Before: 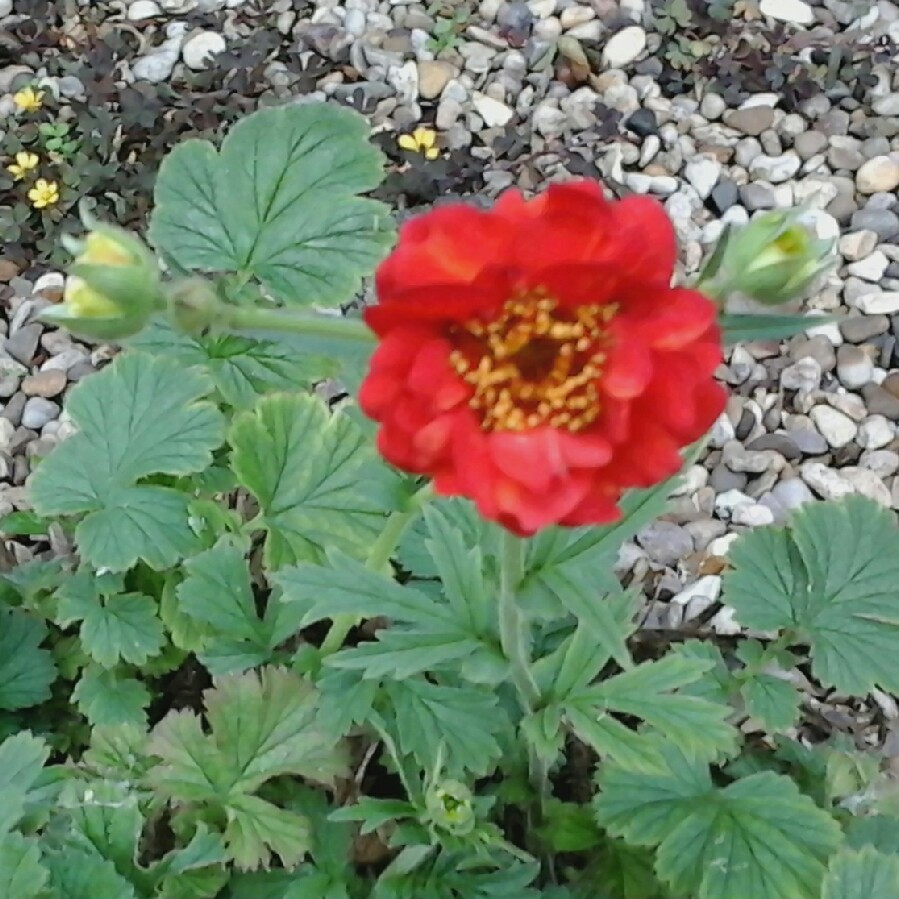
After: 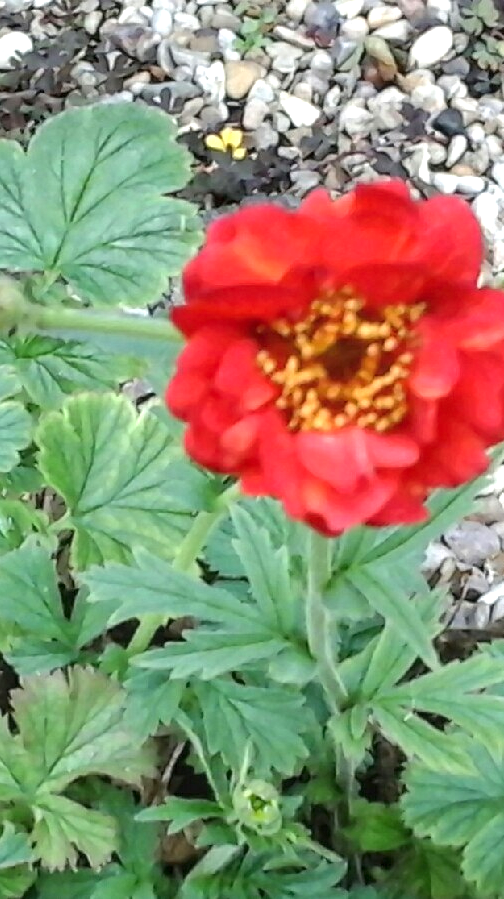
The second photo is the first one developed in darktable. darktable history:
crop: left 21.491%, right 22.427%
local contrast: on, module defaults
exposure: exposure 0.582 EV, compensate highlight preservation false
